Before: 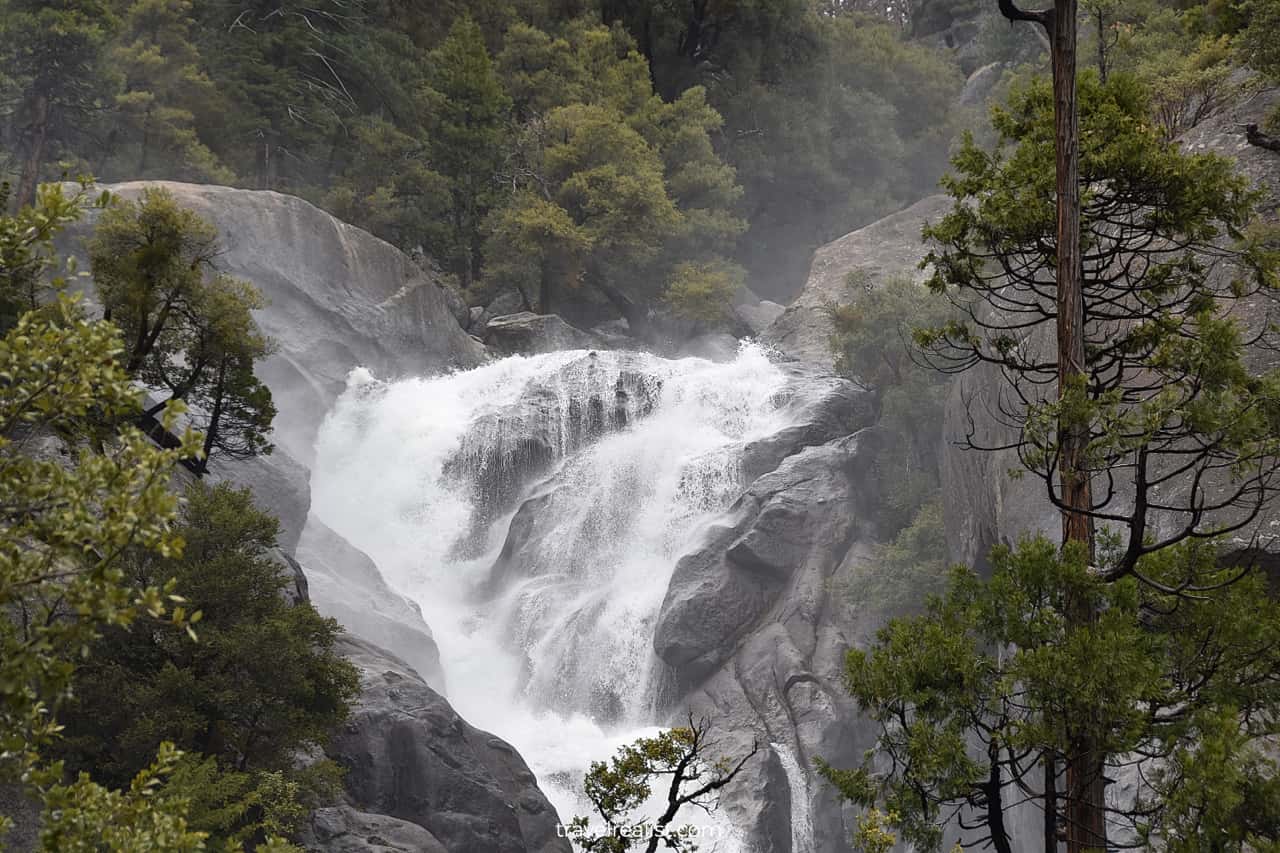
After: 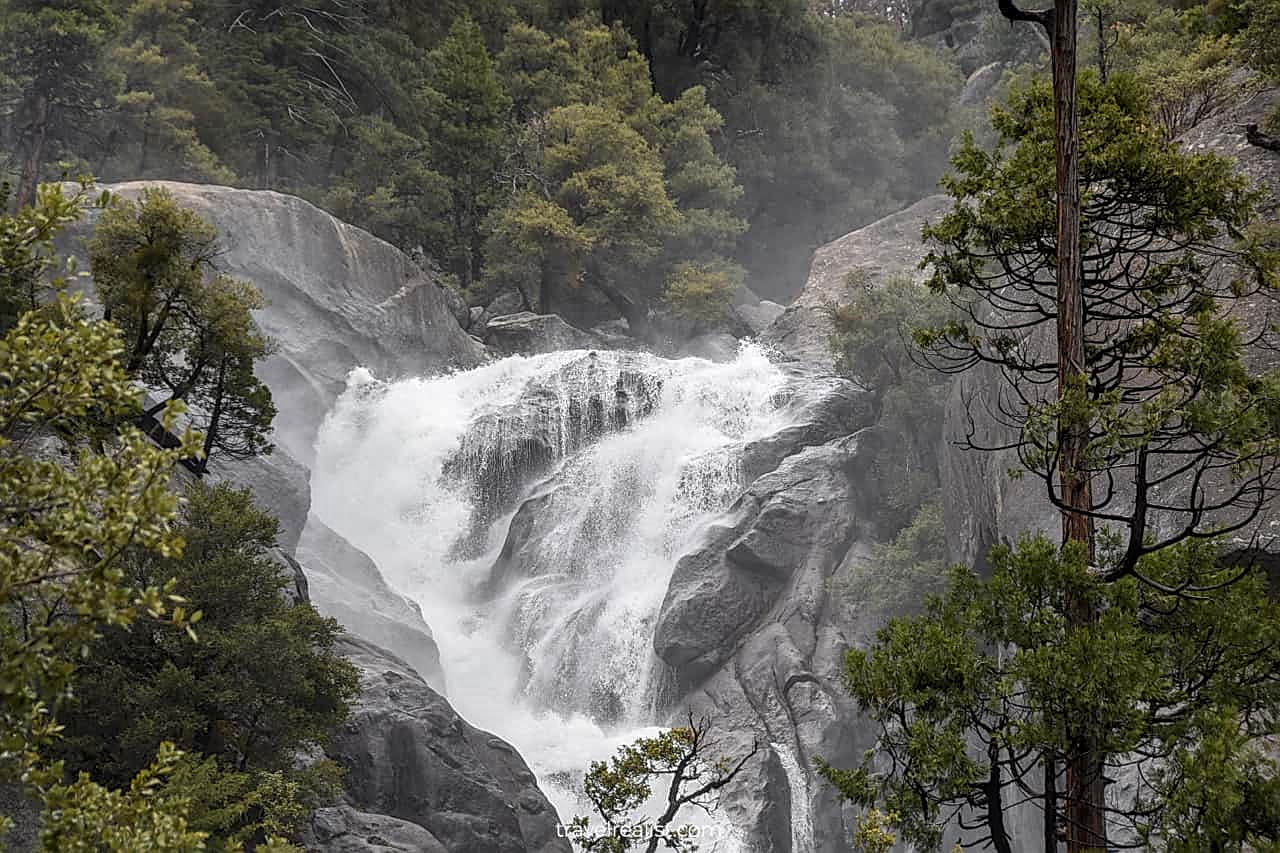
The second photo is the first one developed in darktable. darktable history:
sharpen: on, module defaults
local contrast: highlights 0%, shadows 0%, detail 133%
